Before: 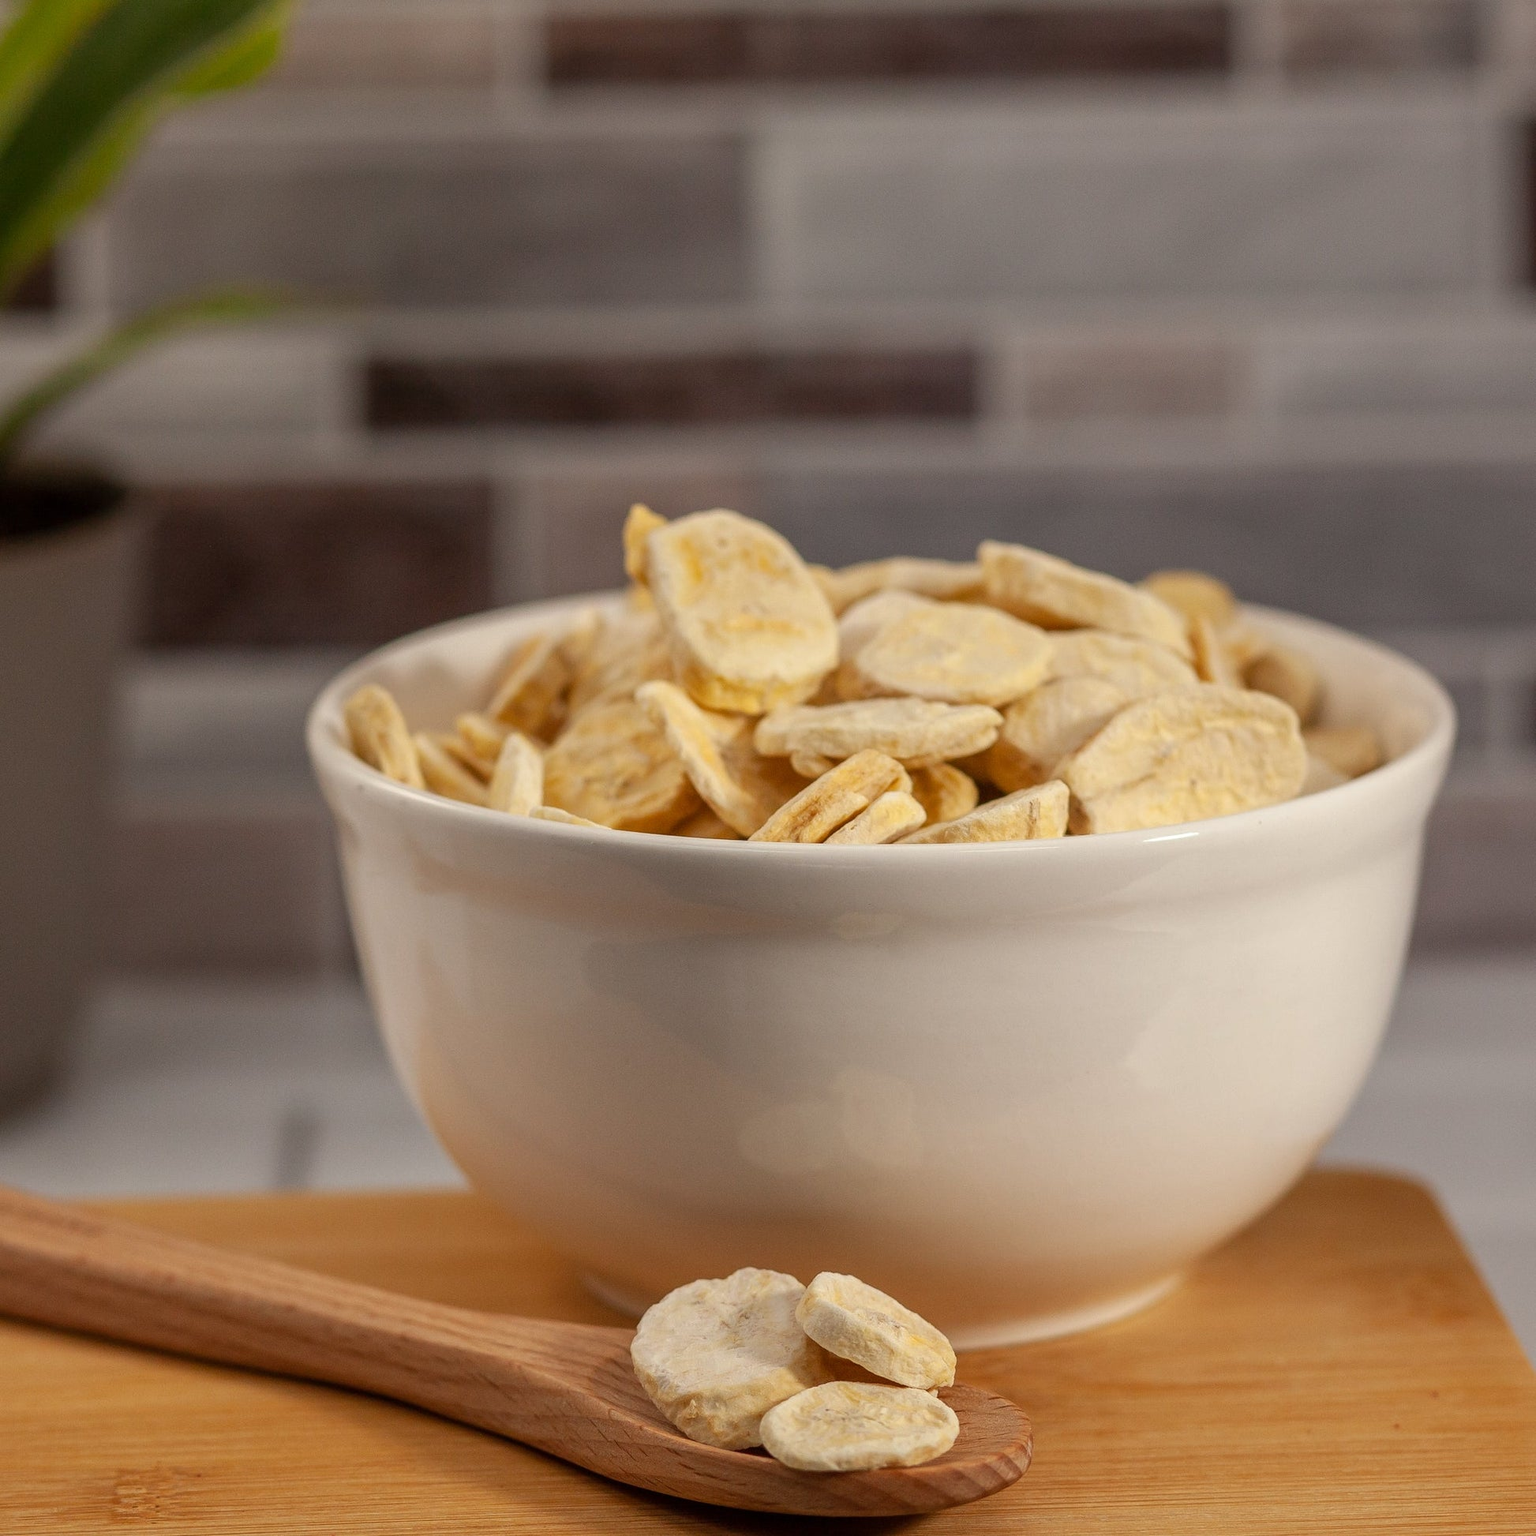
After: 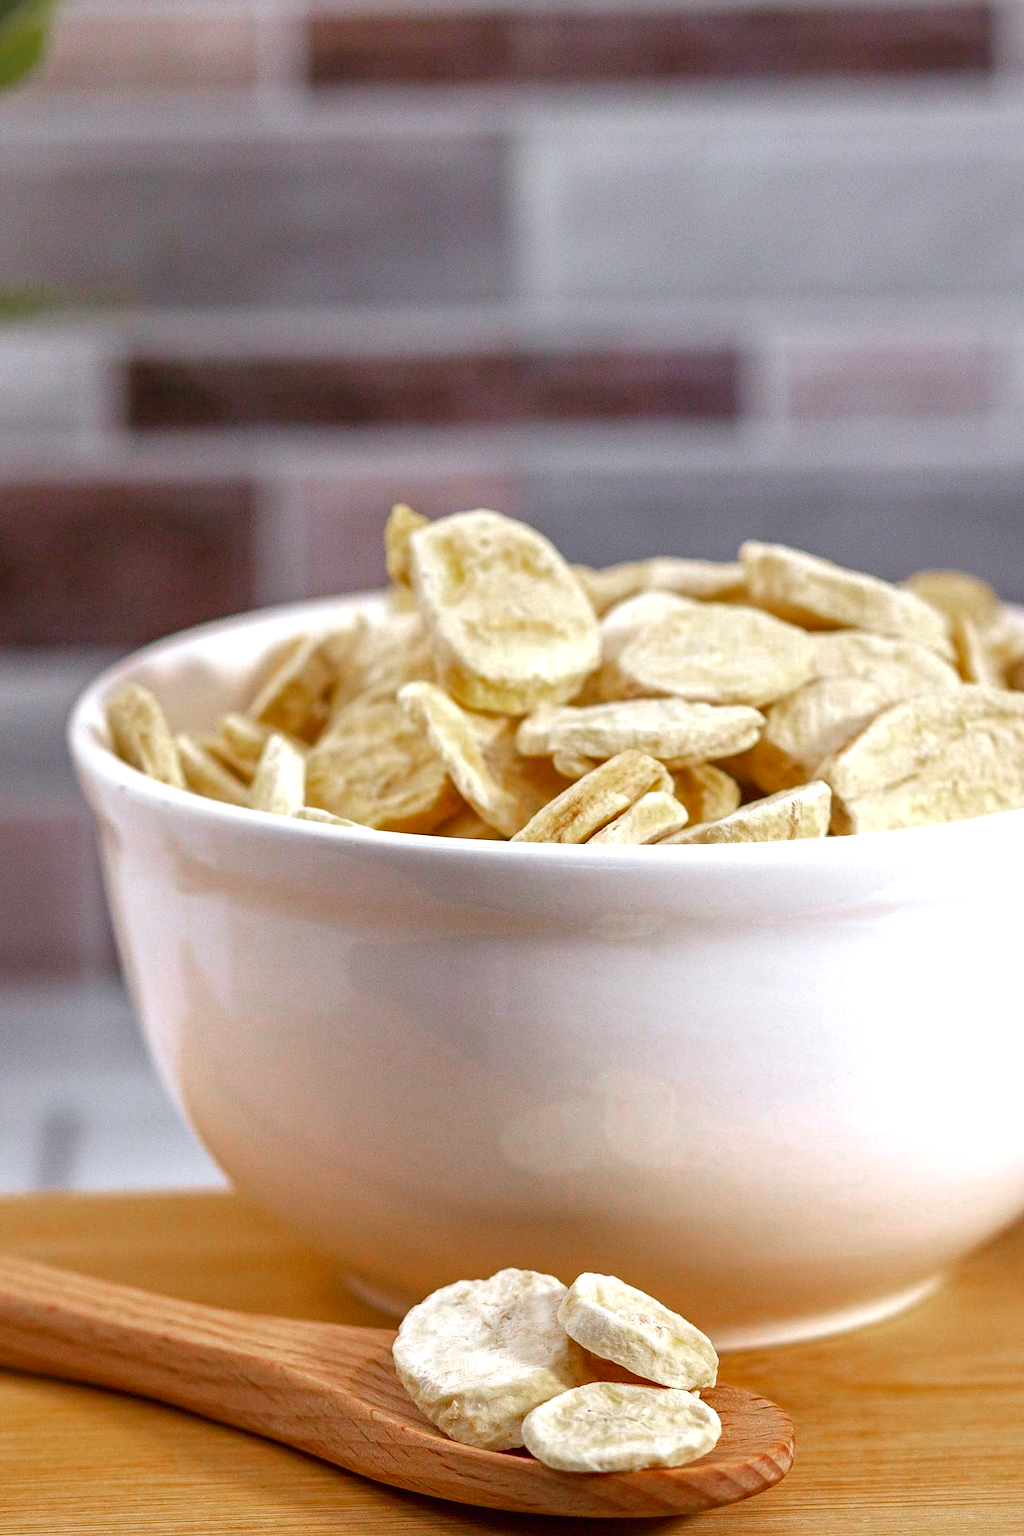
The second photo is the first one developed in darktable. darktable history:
crop and rotate: left 15.546%, right 17.787%
haze removal: compatibility mode true, adaptive false
color zones: curves: ch0 [(0, 0.48) (0.209, 0.398) (0.305, 0.332) (0.429, 0.493) (0.571, 0.5) (0.714, 0.5) (0.857, 0.5) (1, 0.48)]; ch1 [(0, 0.736) (0.143, 0.625) (0.225, 0.371) (0.429, 0.256) (0.571, 0.241) (0.714, 0.213) (0.857, 0.48) (1, 0.736)]; ch2 [(0, 0.448) (0.143, 0.498) (0.286, 0.5) (0.429, 0.5) (0.571, 0.5) (0.714, 0.5) (0.857, 0.5) (1, 0.448)]
white balance: red 0.926, green 1.003, blue 1.133
exposure: black level correction 0, exposure 1.1 EV, compensate highlight preservation false
